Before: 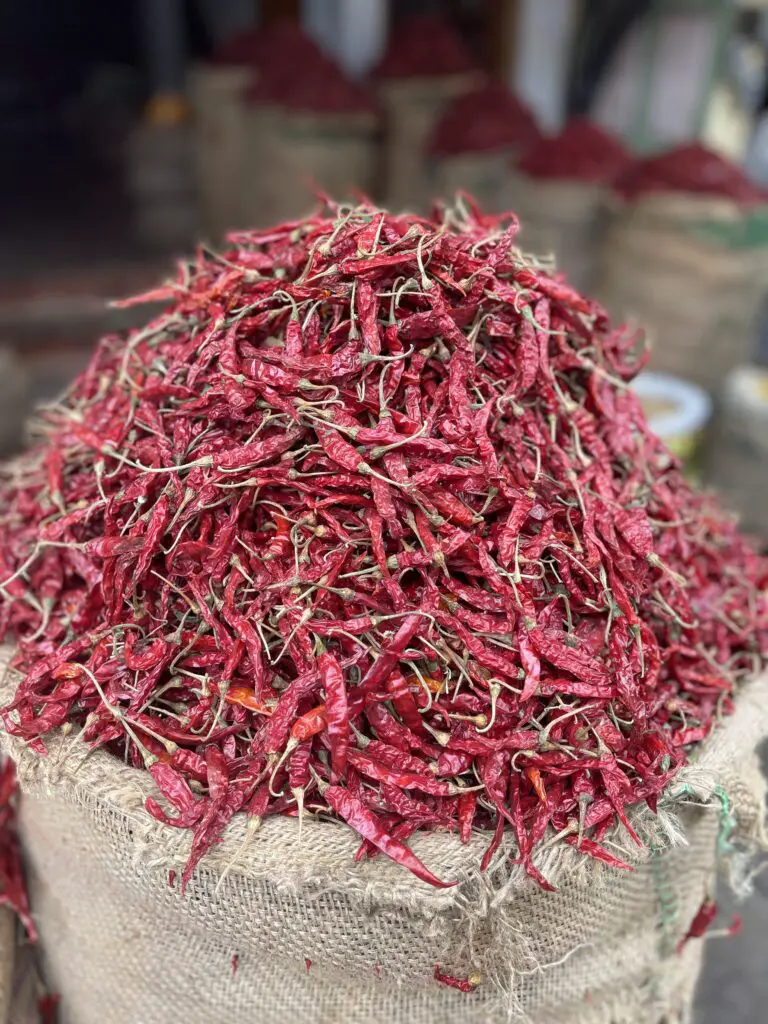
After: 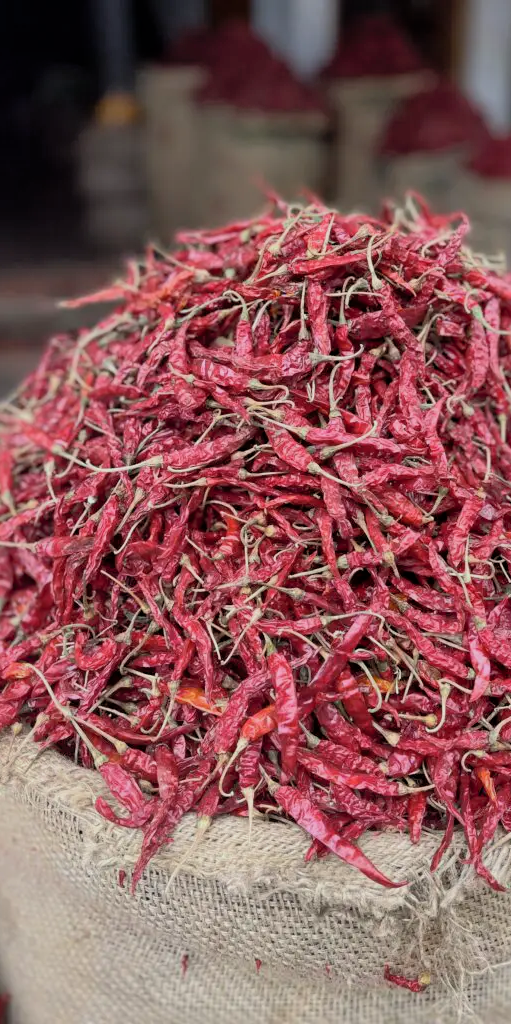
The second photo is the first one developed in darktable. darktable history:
filmic rgb: middle gray luminance 21.68%, black relative exposure -14.09 EV, white relative exposure 2.95 EV, target black luminance 0%, hardness 8.83, latitude 59.8%, contrast 1.204, highlights saturation mix 3.82%, shadows ↔ highlights balance 41.12%, preserve chrominance max RGB, color science v6 (2022), contrast in shadows safe, contrast in highlights safe
crop and rotate: left 6.572%, right 26.812%
shadows and highlights: on, module defaults
